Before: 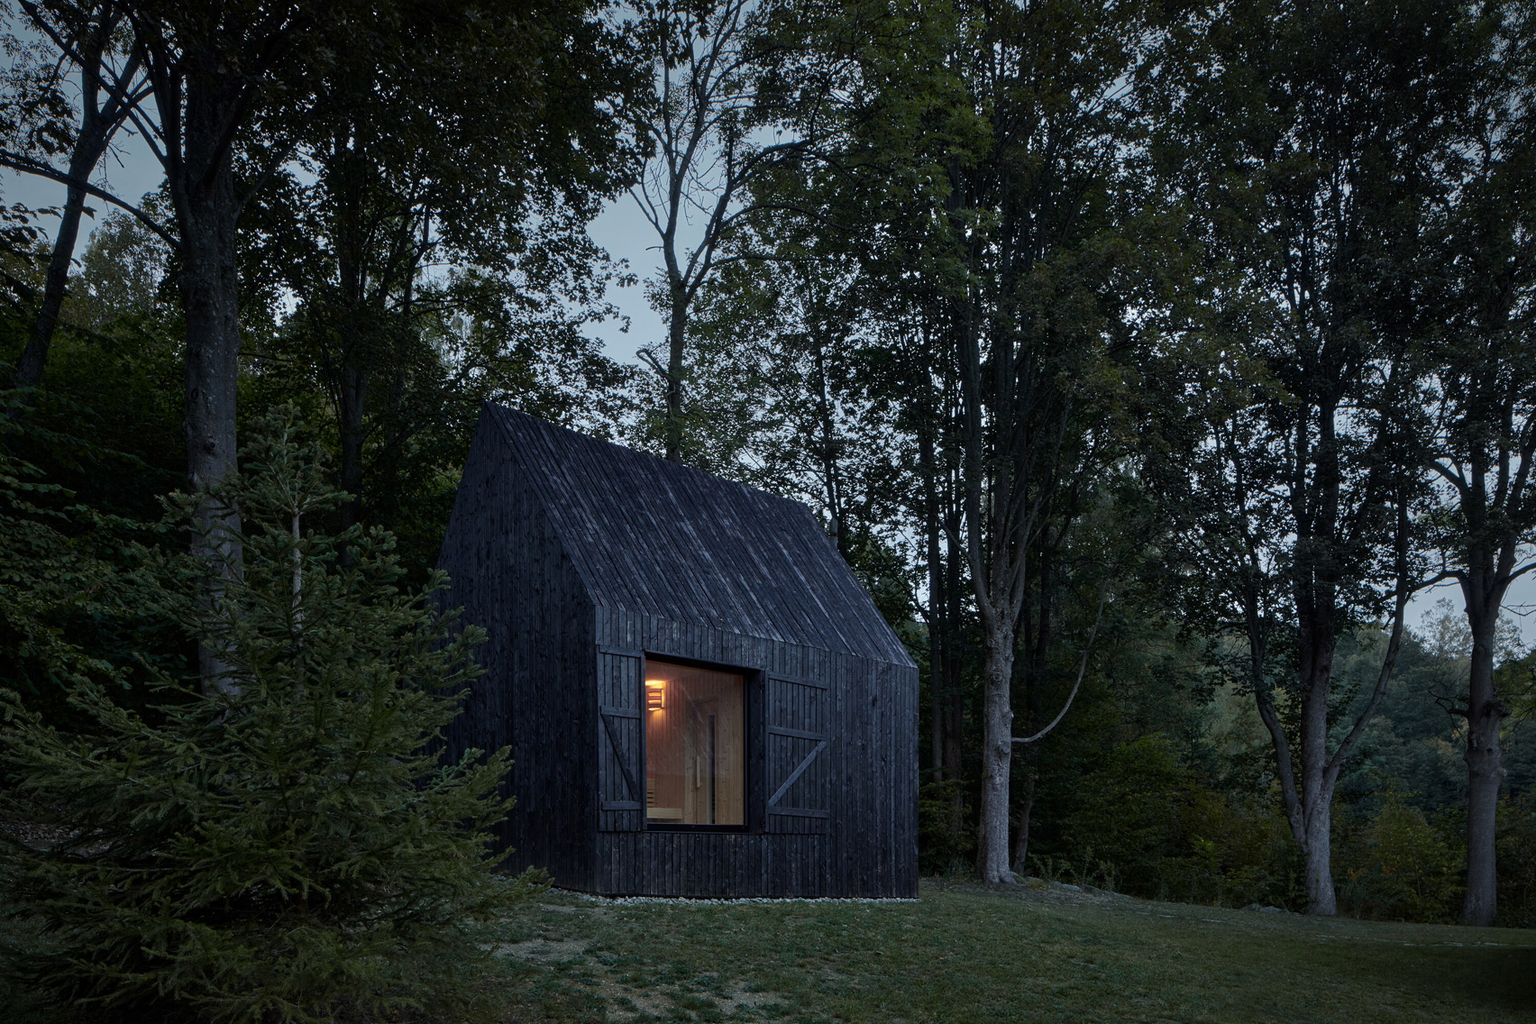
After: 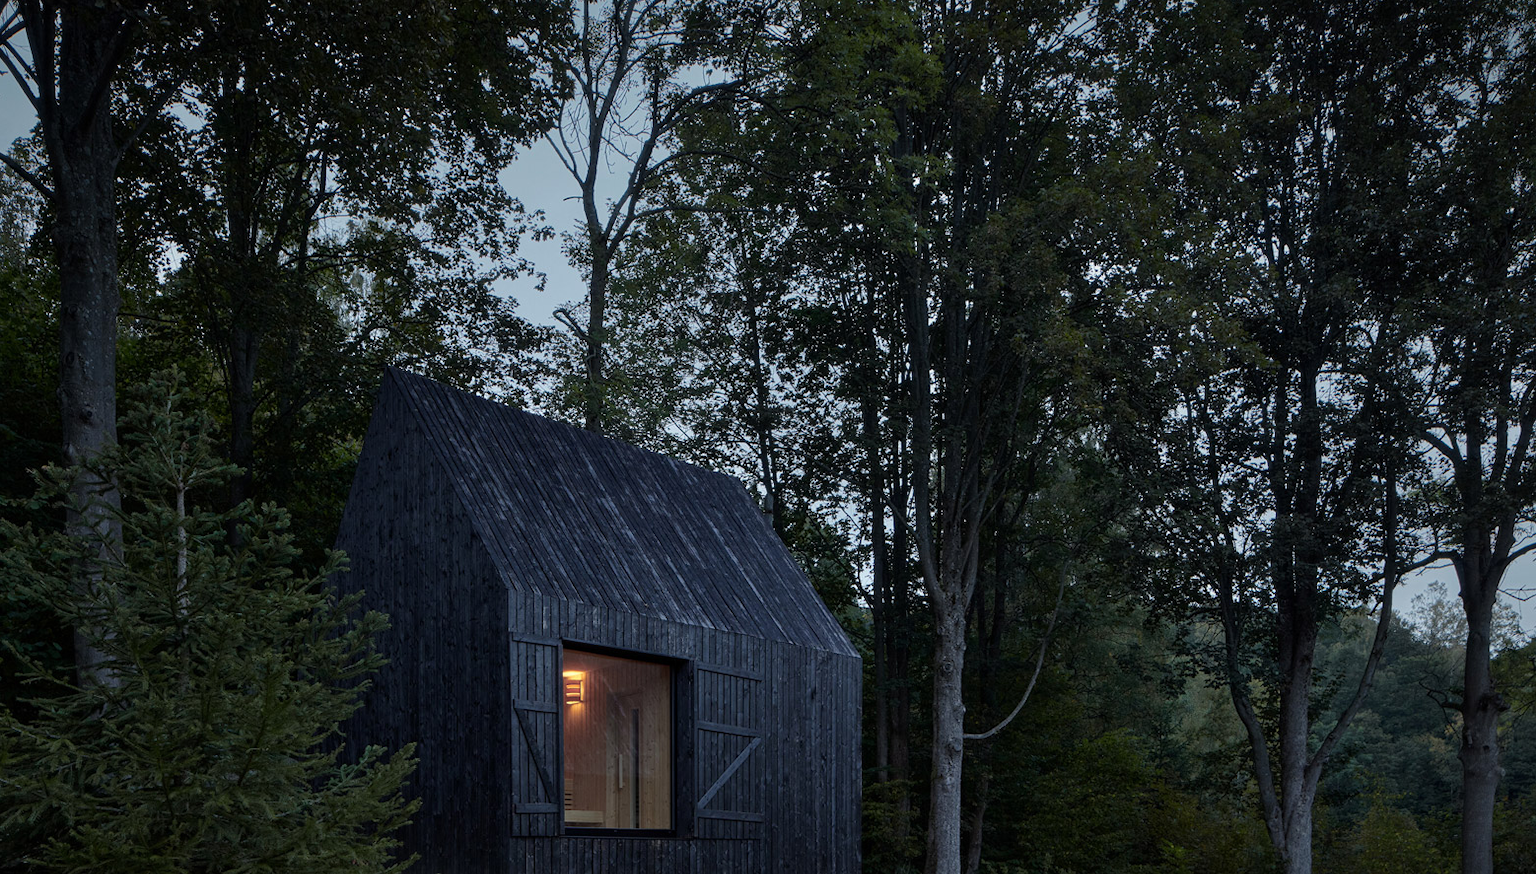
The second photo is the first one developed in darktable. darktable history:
crop: left 8.522%, top 6.582%, bottom 15.311%
